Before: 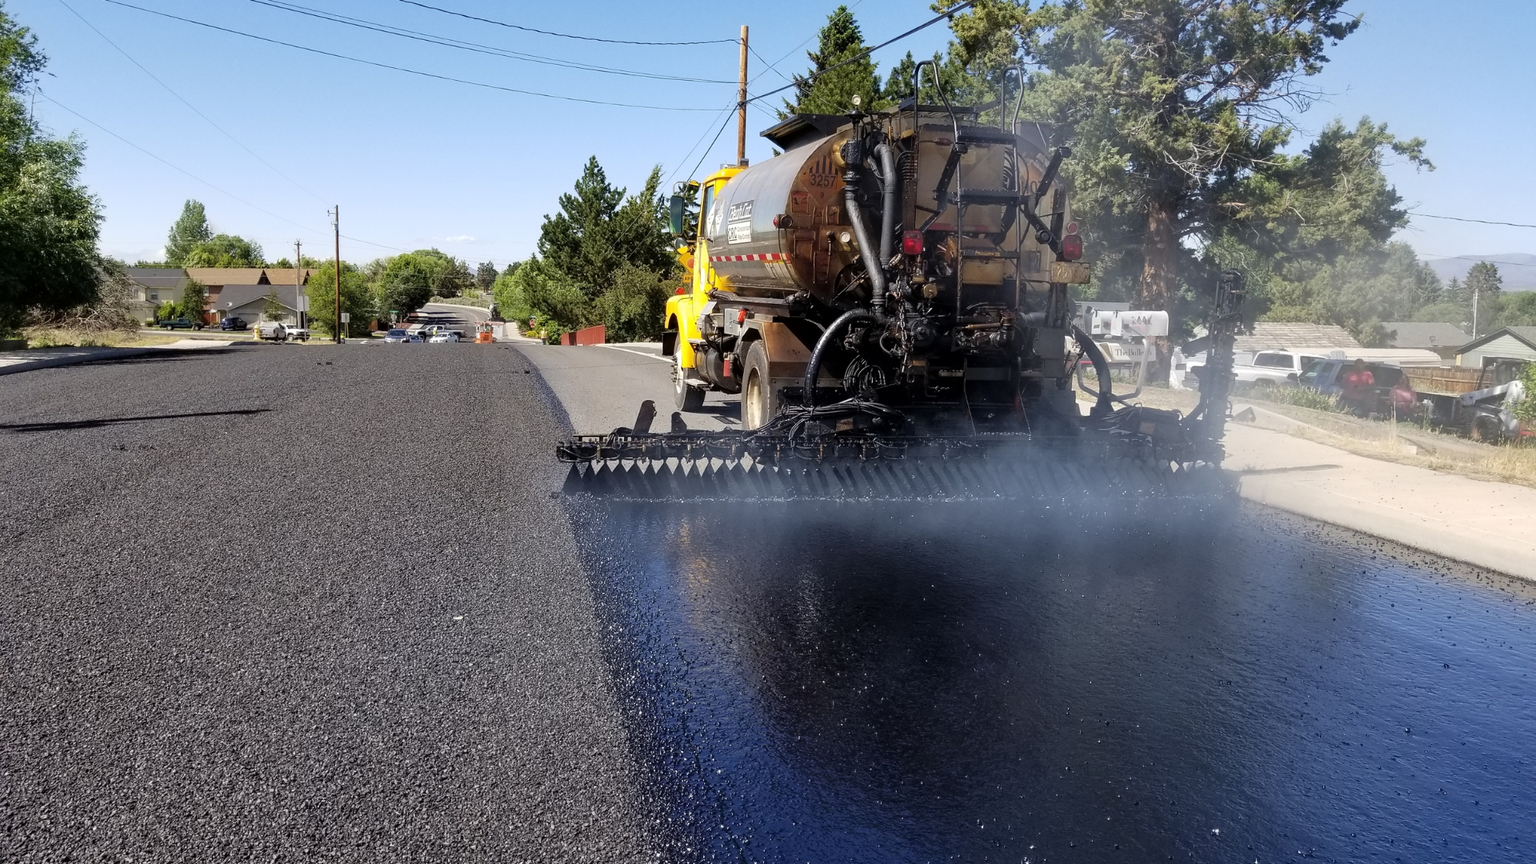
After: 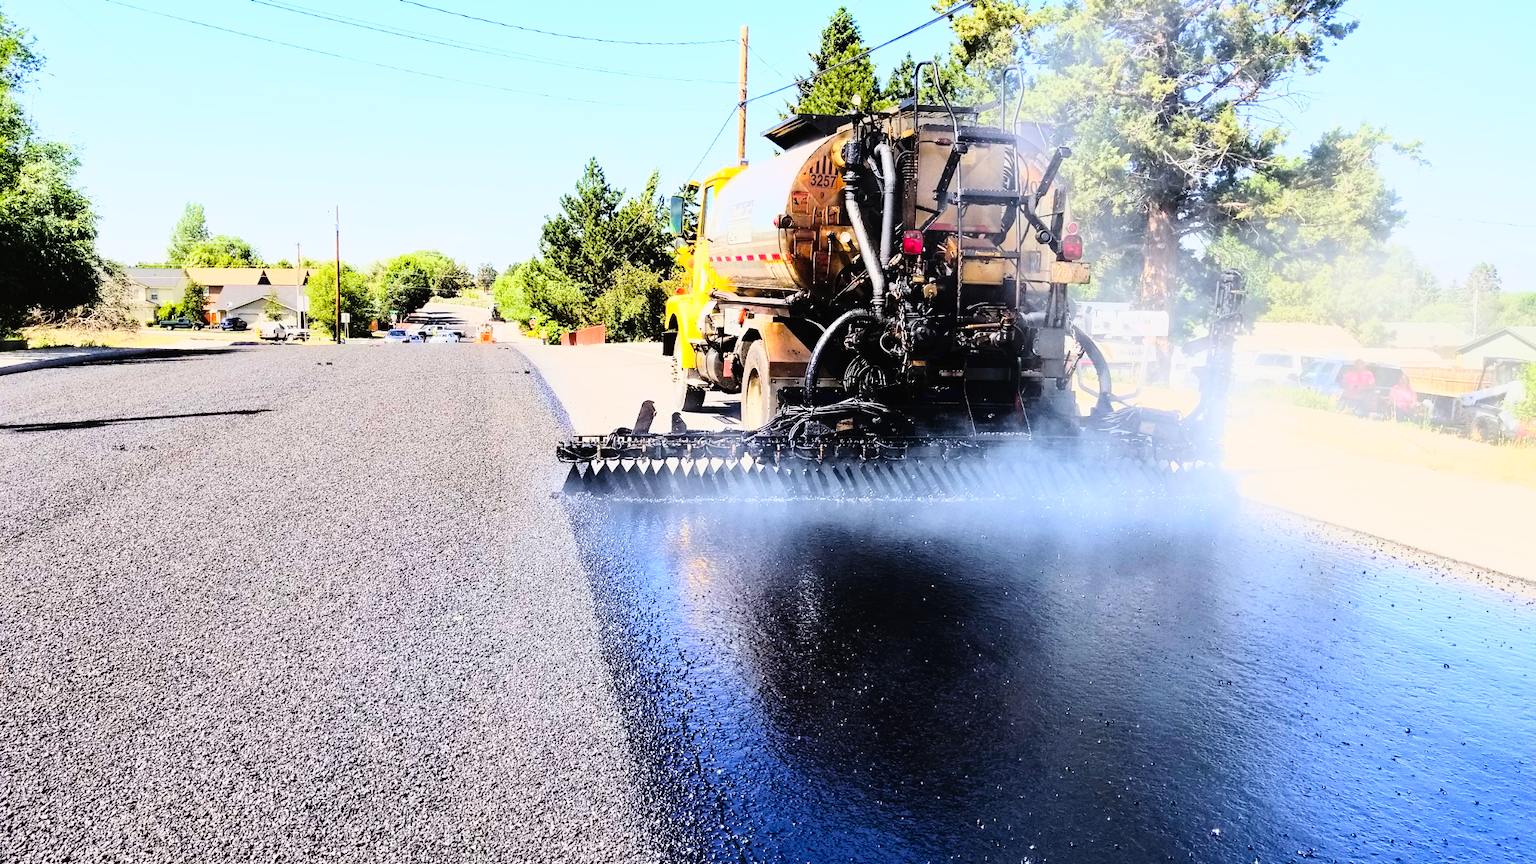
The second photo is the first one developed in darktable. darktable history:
tone equalizer: -8 EV -0.738 EV, -7 EV -0.684 EV, -6 EV -0.588 EV, -5 EV -0.419 EV, -3 EV 0.383 EV, -2 EV 0.6 EV, -1 EV 0.696 EV, +0 EV 0.767 EV, mask exposure compensation -0.506 EV
contrast brightness saturation: brightness 0.09, saturation 0.192
base curve: curves: ch0 [(0, 0) (0.007, 0.004) (0.027, 0.03) (0.046, 0.07) (0.207, 0.54) (0.442, 0.872) (0.673, 0.972) (1, 1)]
tone curve: curves: ch0 [(0, 0.013) (0.036, 0.035) (0.274, 0.288) (0.504, 0.536) (0.844, 0.84) (1, 0.97)]; ch1 [(0, 0) (0.389, 0.403) (0.462, 0.48) (0.499, 0.5) (0.524, 0.529) (0.567, 0.603) (0.626, 0.651) (0.749, 0.781) (1, 1)]; ch2 [(0, 0) (0.464, 0.478) (0.5, 0.501) (0.533, 0.539) (0.599, 0.6) (0.704, 0.732) (1, 1)], preserve colors none
color balance rgb: perceptual saturation grading › global saturation 20%, perceptual saturation grading › highlights -25.577%, perceptual saturation grading › shadows 26.016%, perceptual brilliance grading › global brilliance 2.922%, perceptual brilliance grading › highlights -2.5%, perceptual brilliance grading › shadows 3.522%
